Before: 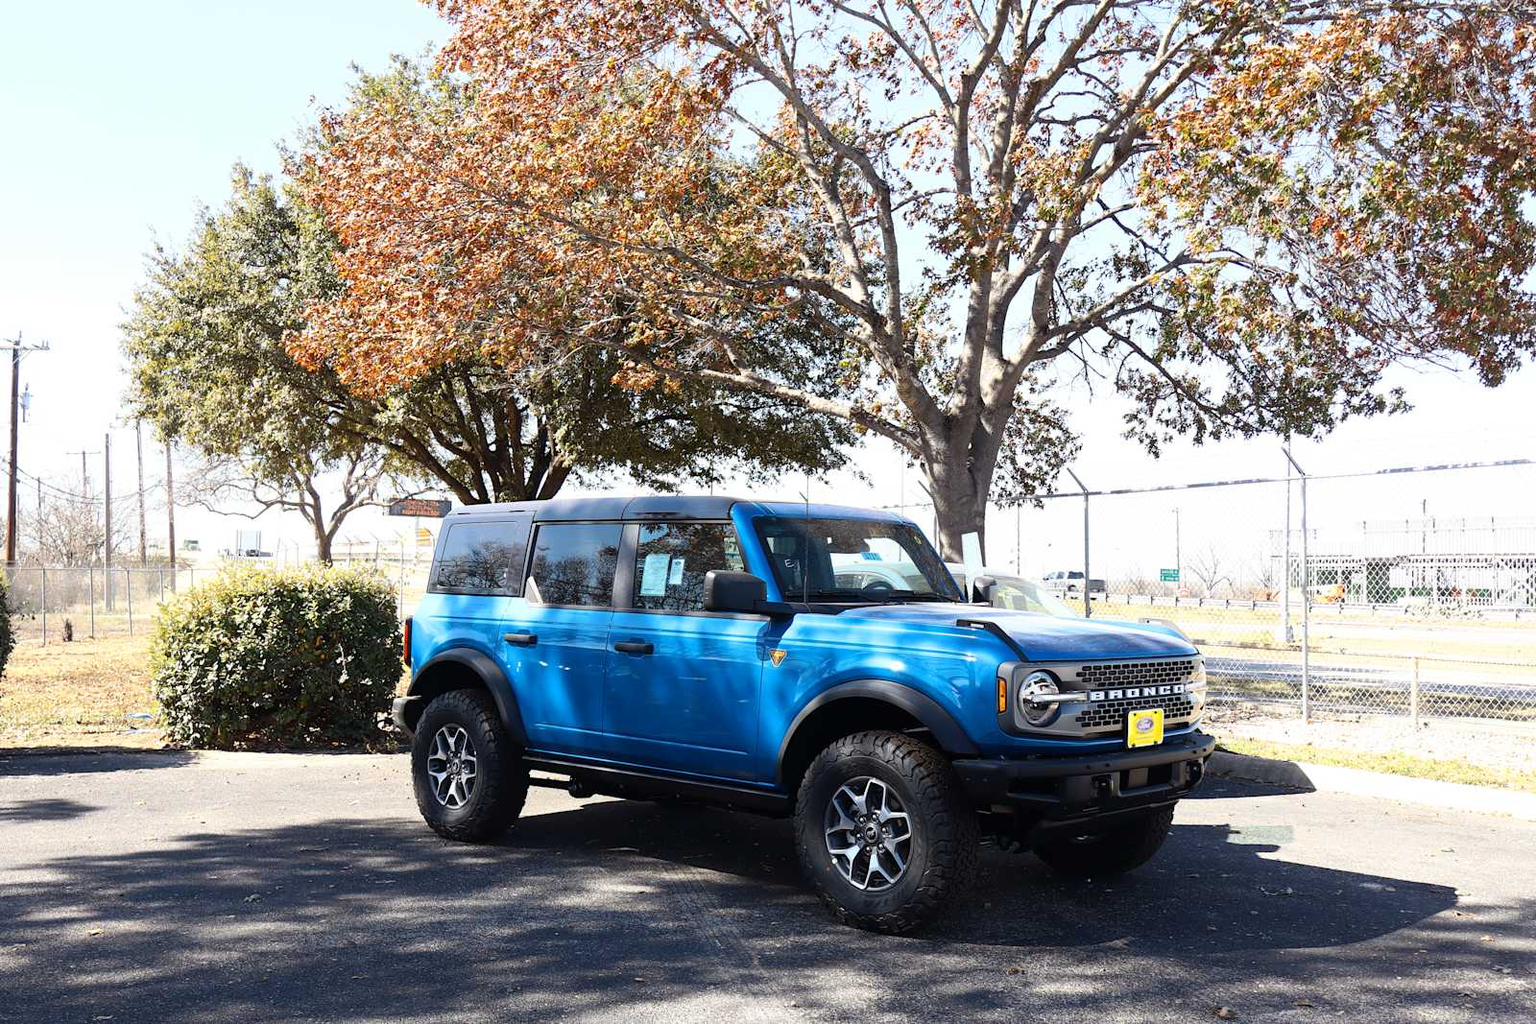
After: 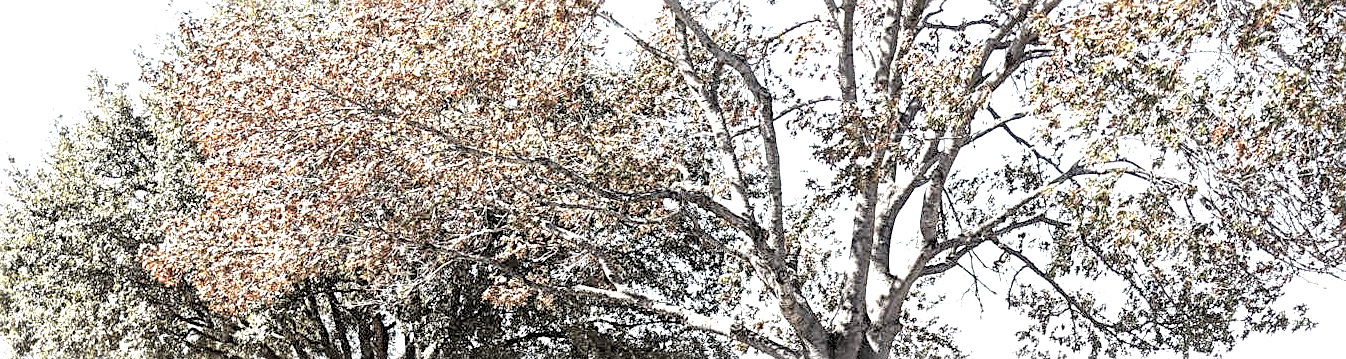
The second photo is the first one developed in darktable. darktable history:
contrast brightness saturation: brightness 0.188, saturation -0.518
local contrast: highlights 22%, shadows 69%, detail 170%
tone equalizer: -8 EV -0.762 EV, -7 EV -0.721 EV, -6 EV -0.633 EV, -5 EV -0.376 EV, -3 EV 0.37 EV, -2 EV 0.6 EV, -1 EV 0.683 EV, +0 EV 0.725 EV, mask exposure compensation -0.497 EV
crop and rotate: left 9.688%, top 9.419%, right 6.146%, bottom 56.921%
sharpen: radius 2.534, amount 0.623
